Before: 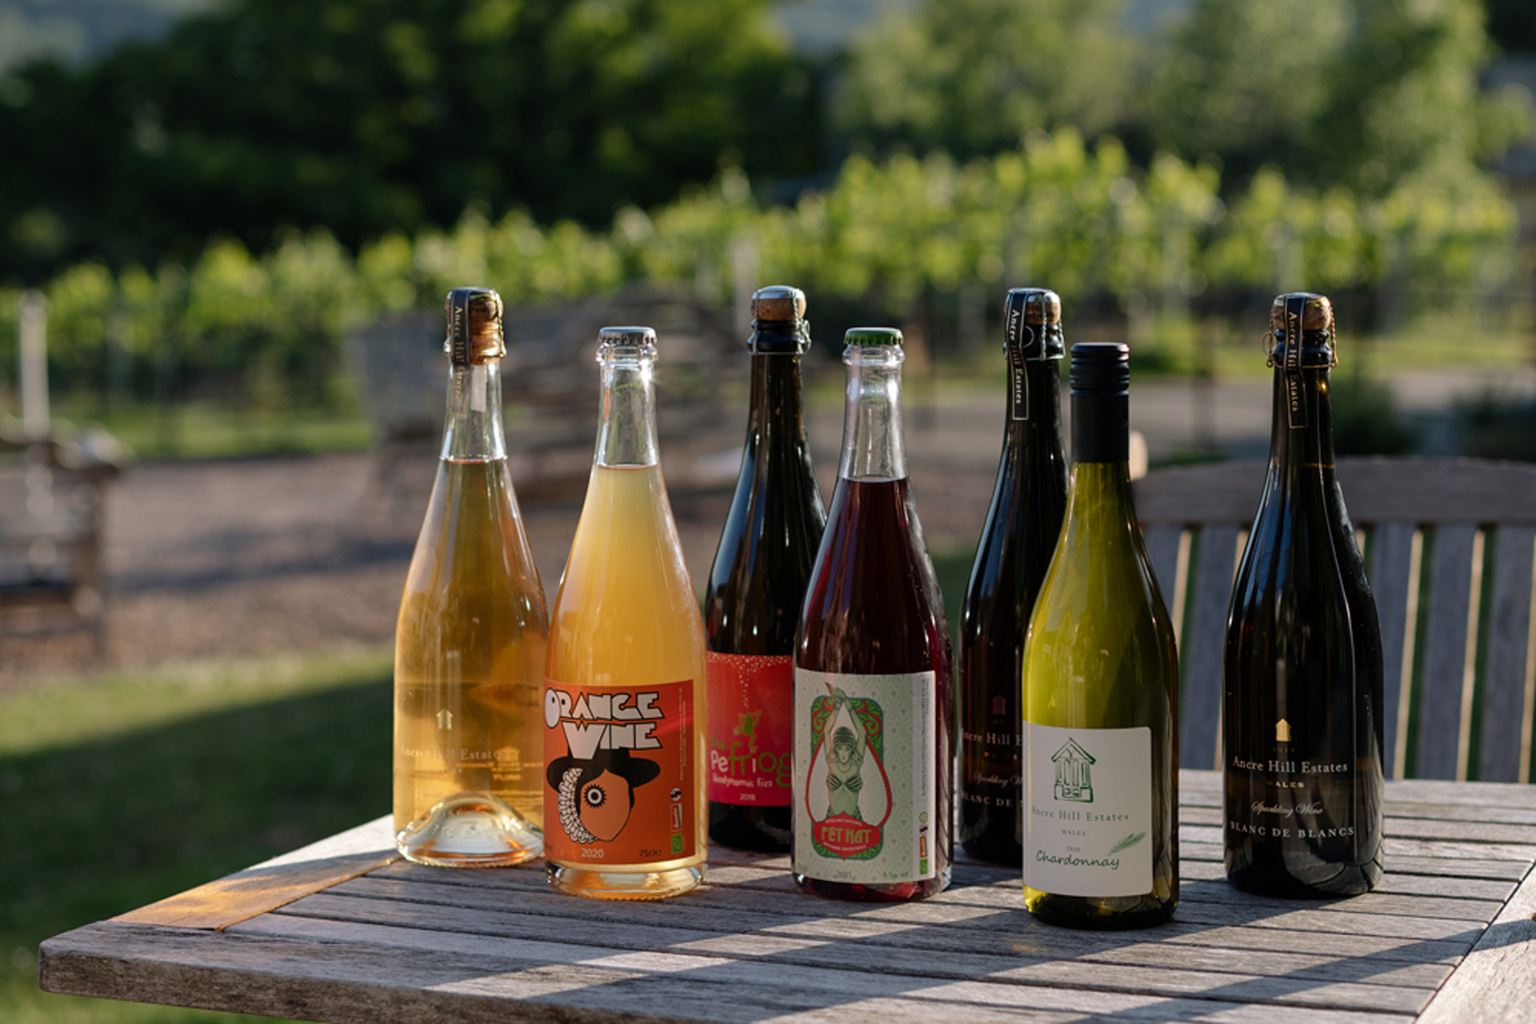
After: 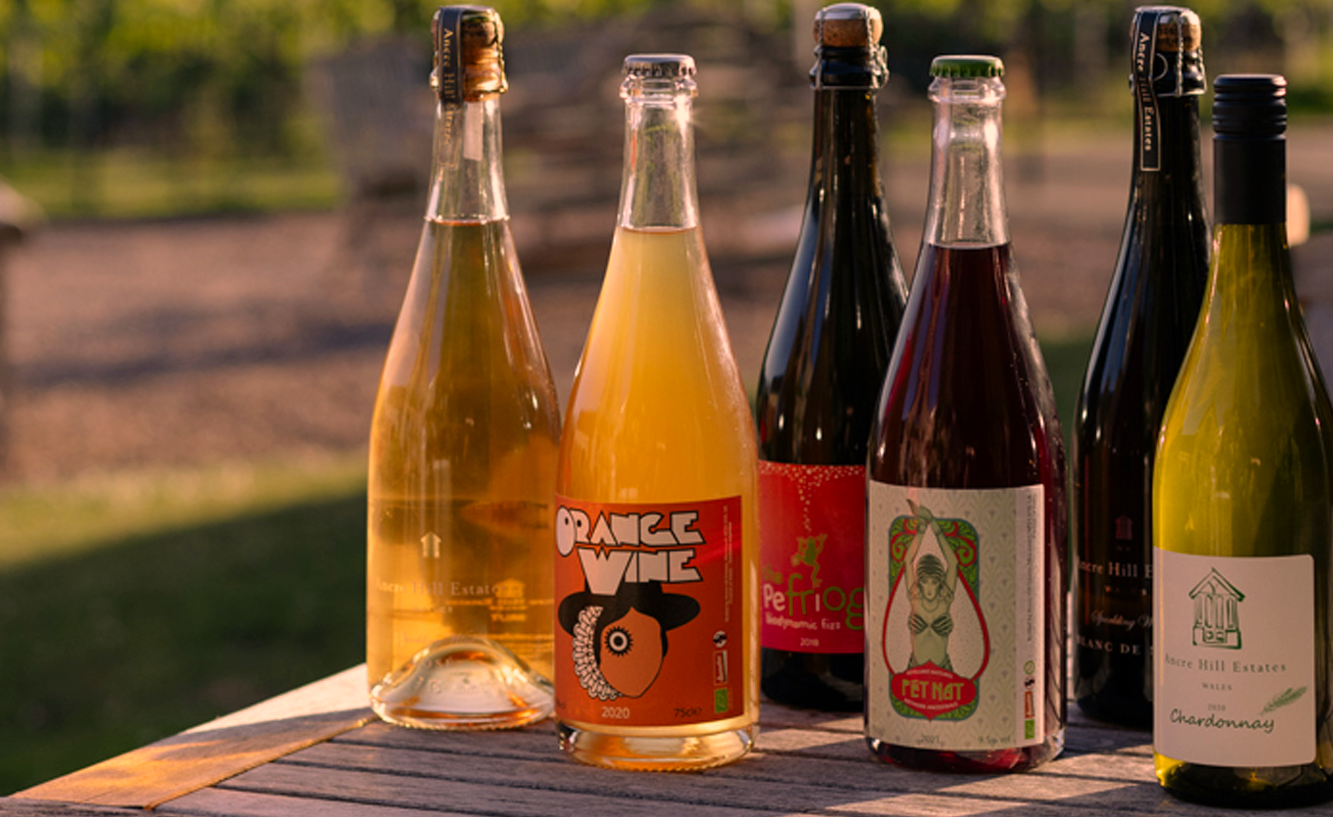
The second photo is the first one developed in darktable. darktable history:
crop: left 6.515%, top 27.689%, right 24.024%, bottom 8.463%
color correction: highlights a* 21.78, highlights b* 22.03
